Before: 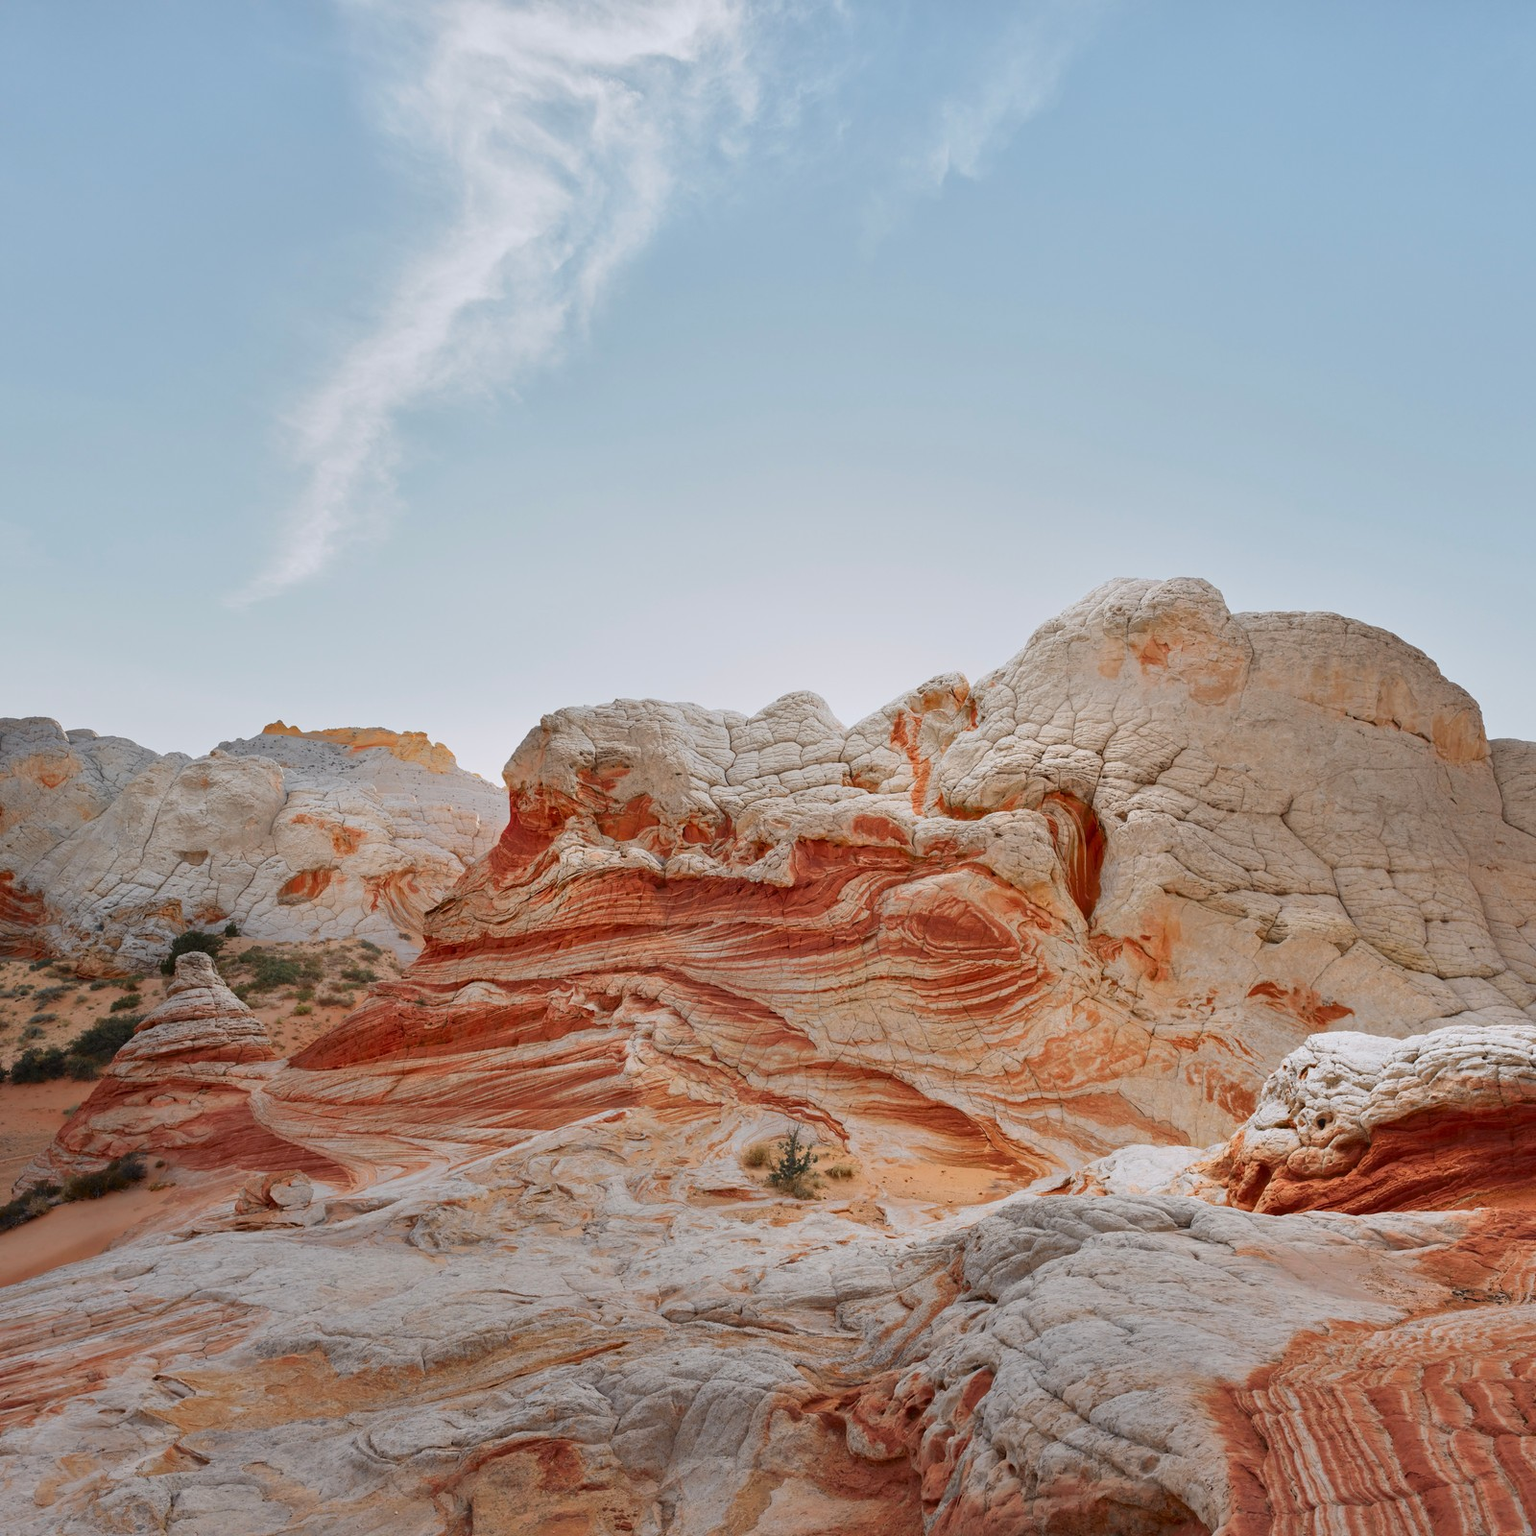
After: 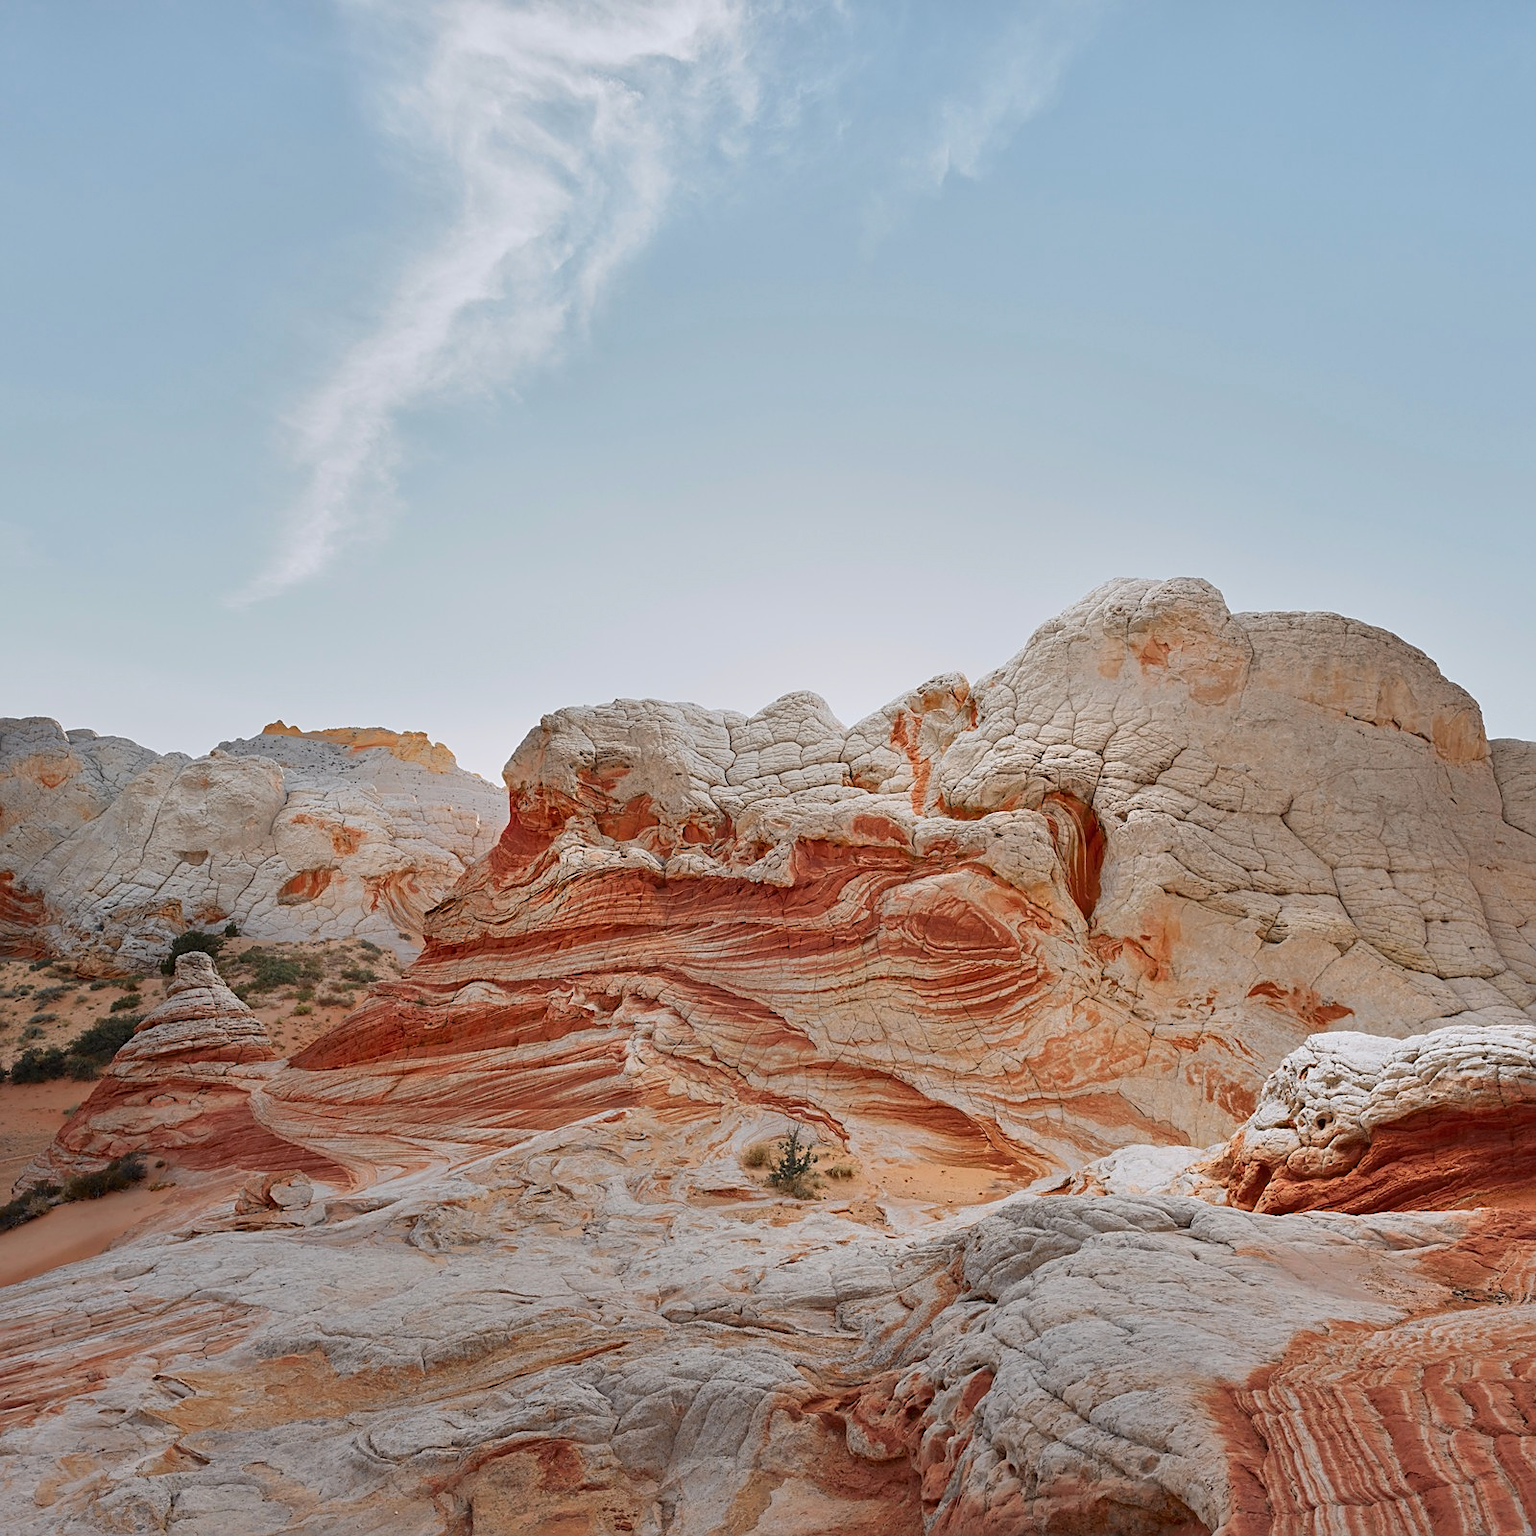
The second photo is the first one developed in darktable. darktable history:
contrast brightness saturation: saturation -0.064
sharpen: on, module defaults
